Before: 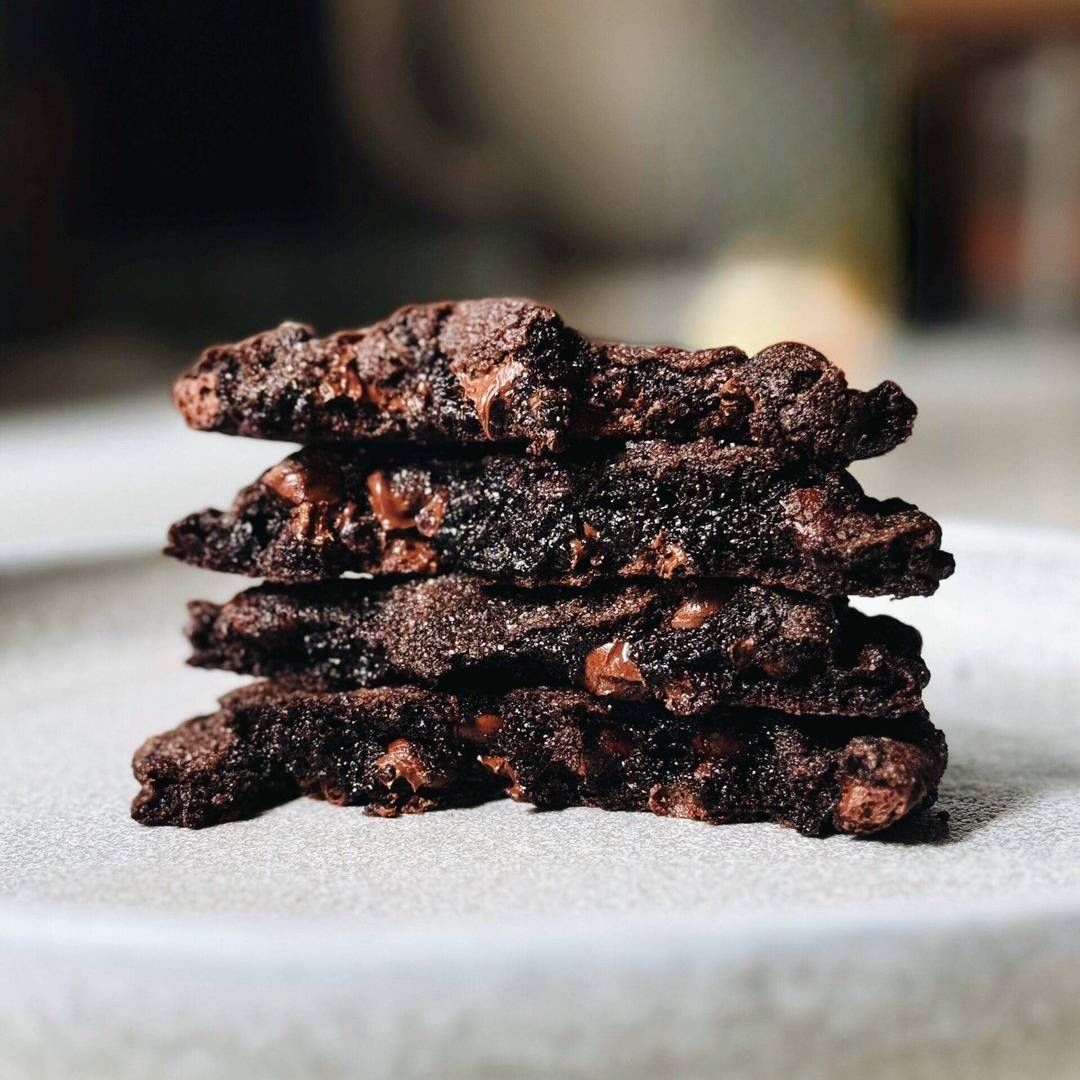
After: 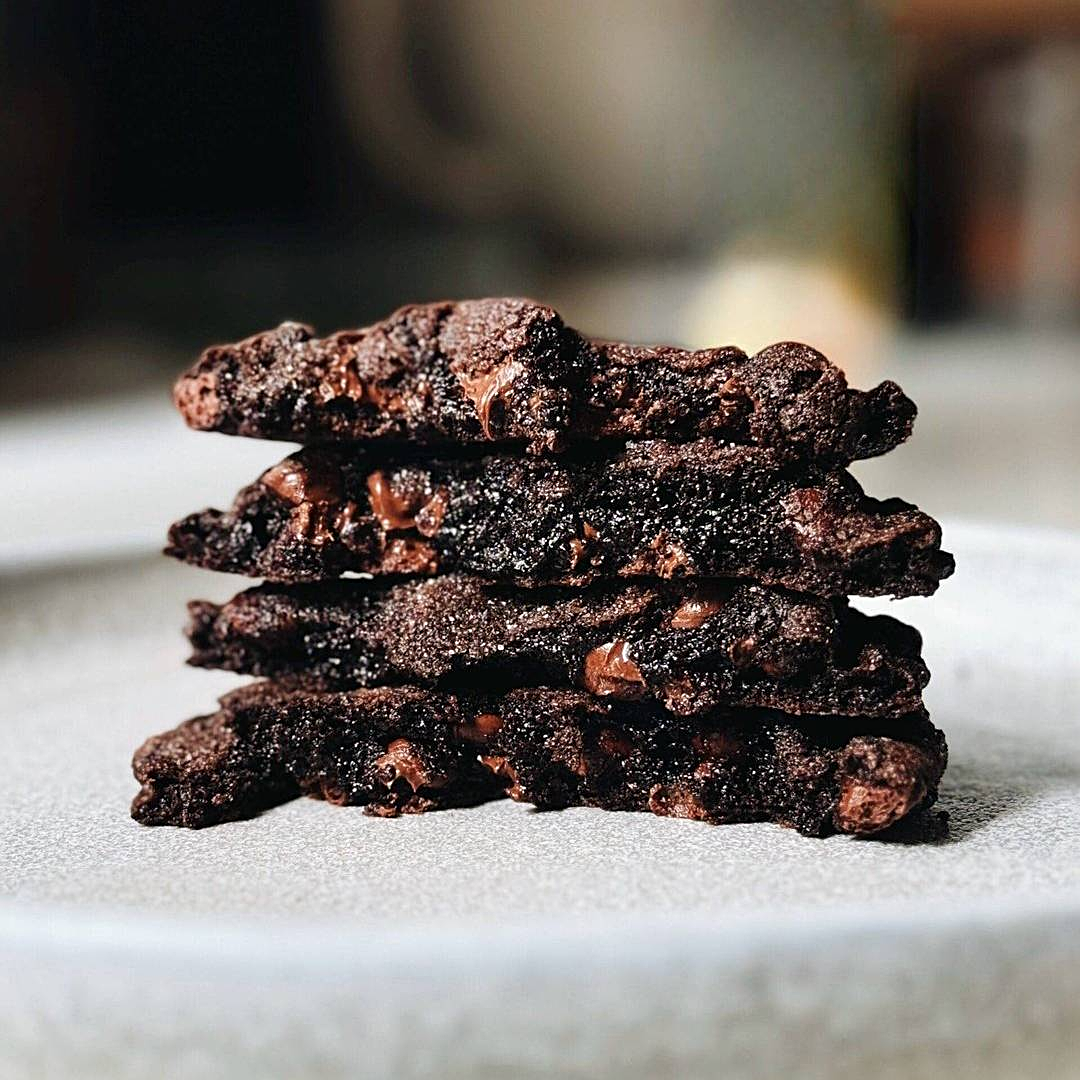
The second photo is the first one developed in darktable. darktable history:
sharpen: radius 2.14, amount 0.389, threshold 0.003
